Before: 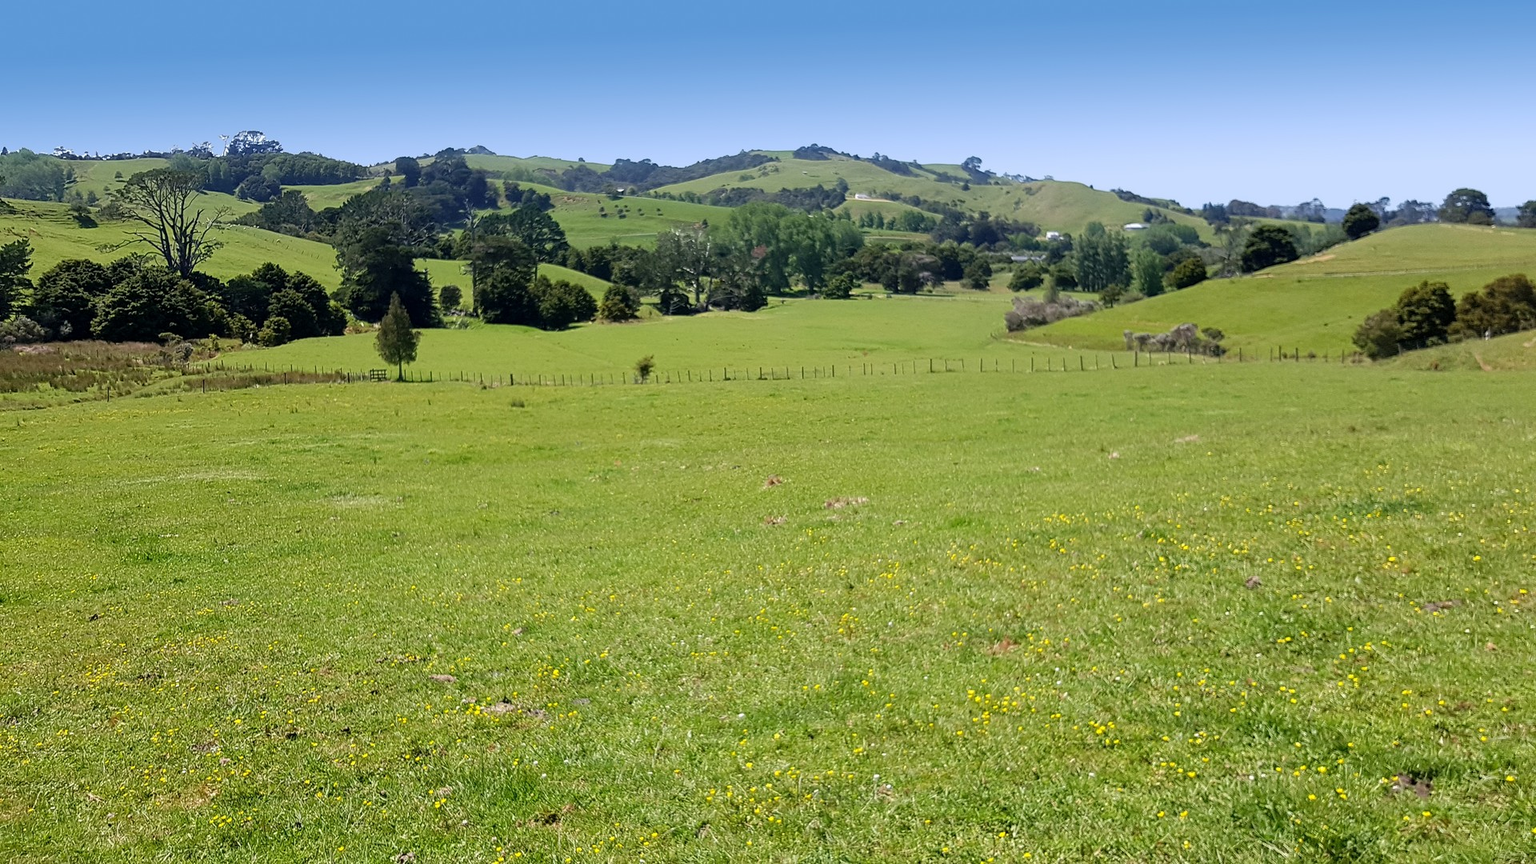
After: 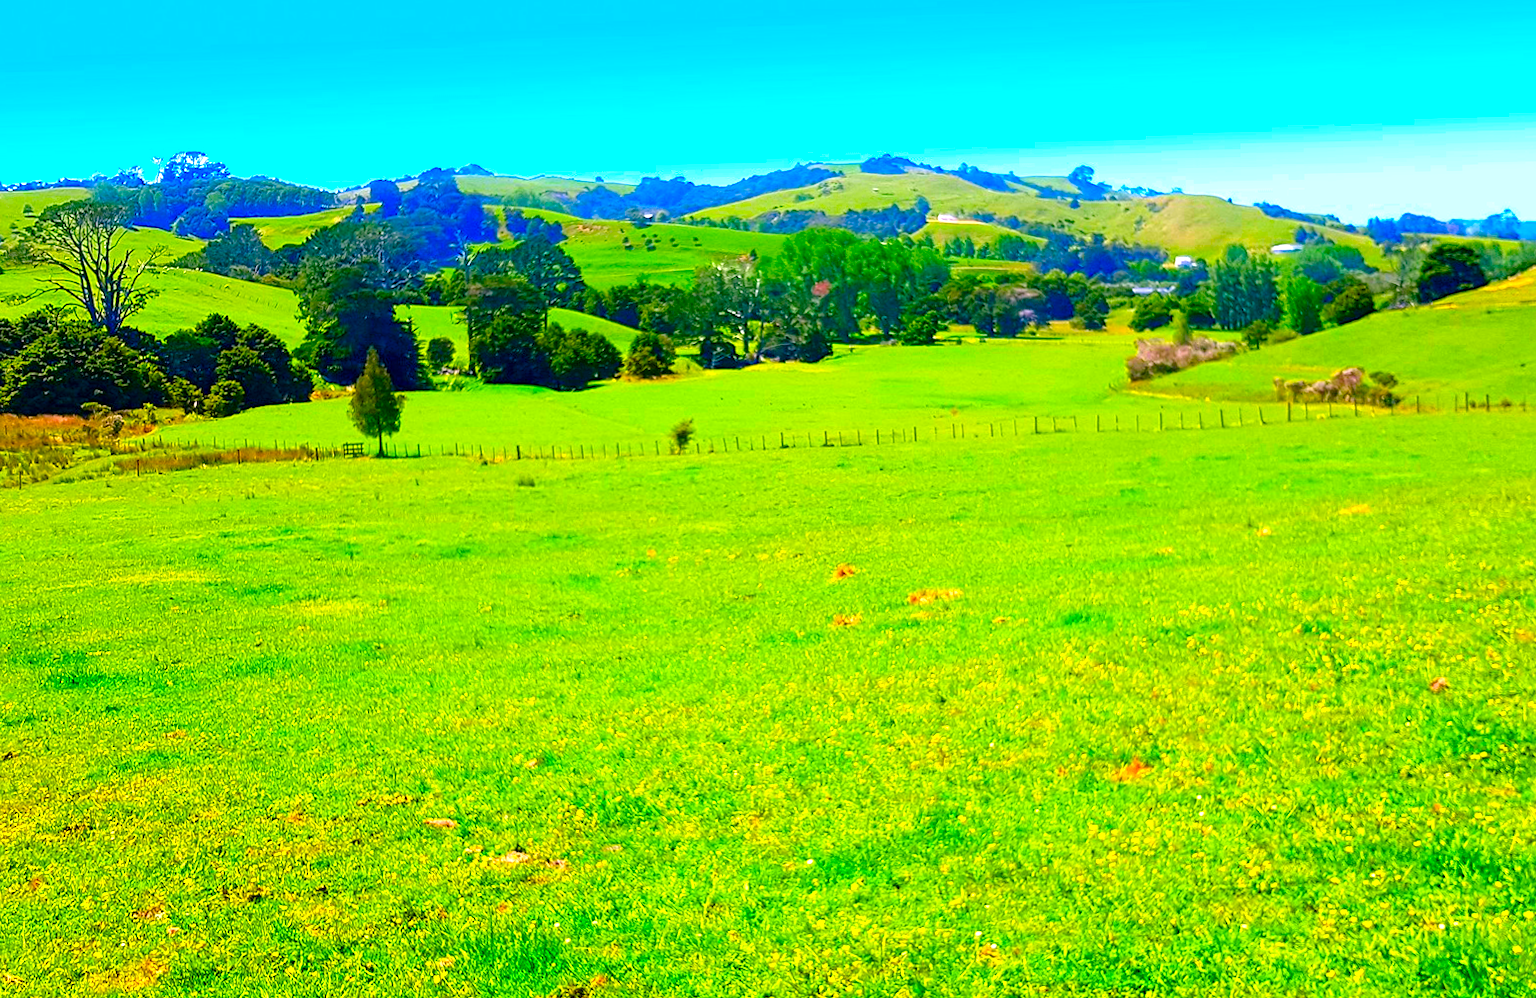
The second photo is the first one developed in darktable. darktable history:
crop and rotate: angle 1.1°, left 4.491%, top 0.58%, right 11.782%, bottom 2.651%
exposure: black level correction 0, exposure 1.001 EV, compensate exposure bias true, compensate highlight preservation false
color balance rgb: highlights gain › chroma 1.443%, highlights gain › hue 311.92°, perceptual saturation grading › global saturation 20%, perceptual saturation grading › highlights -25.182%, perceptual saturation grading › shadows 24.75%, global vibrance 50.305%
color correction: highlights a* 1.66, highlights b* -1.65, saturation 2.46
